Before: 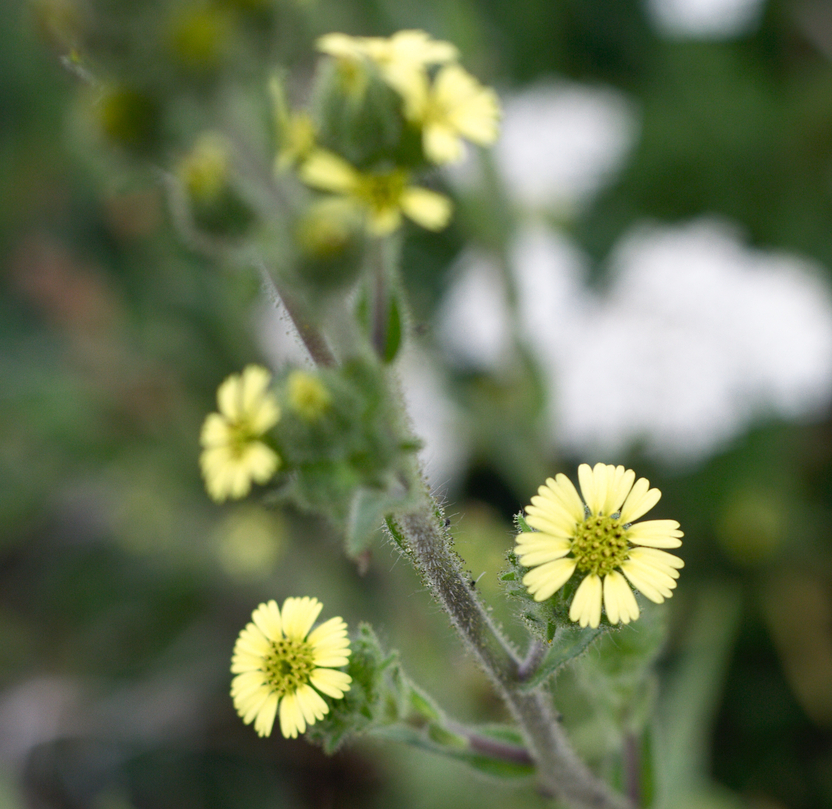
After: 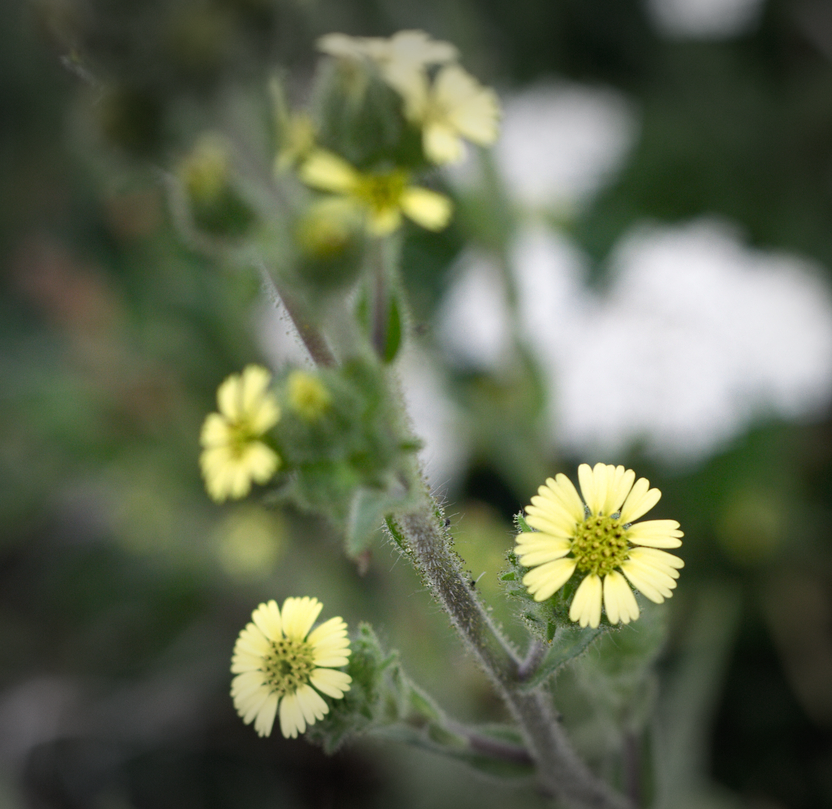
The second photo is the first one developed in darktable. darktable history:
vignetting: fall-off start 79.53%, width/height ratio 1.327, unbound false
